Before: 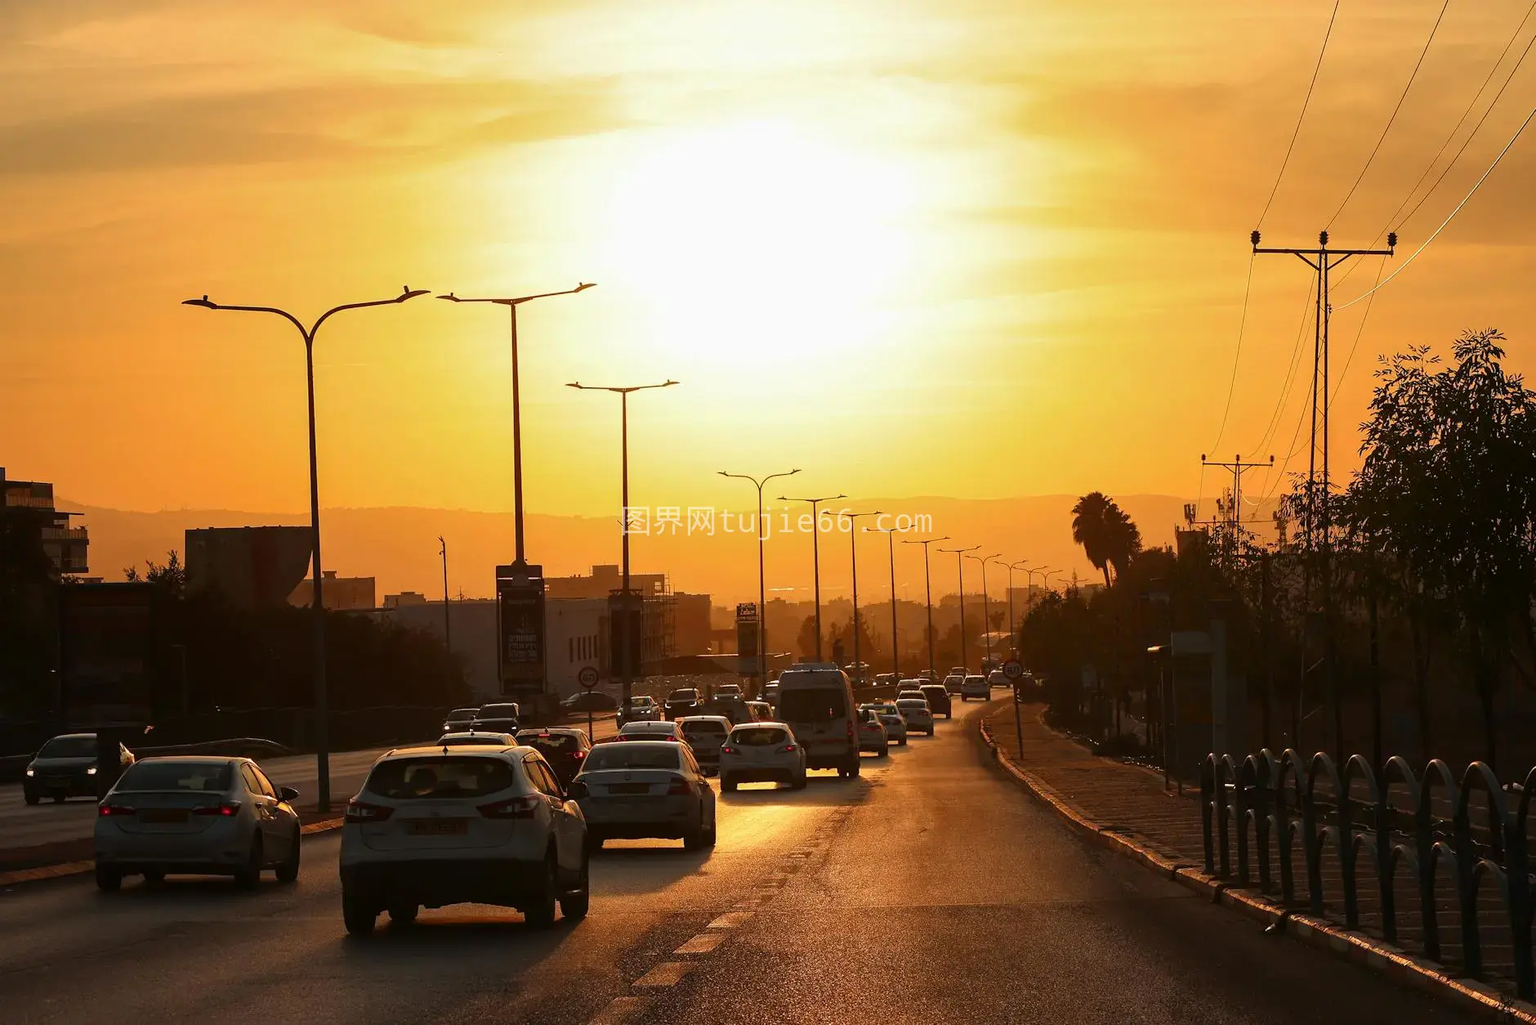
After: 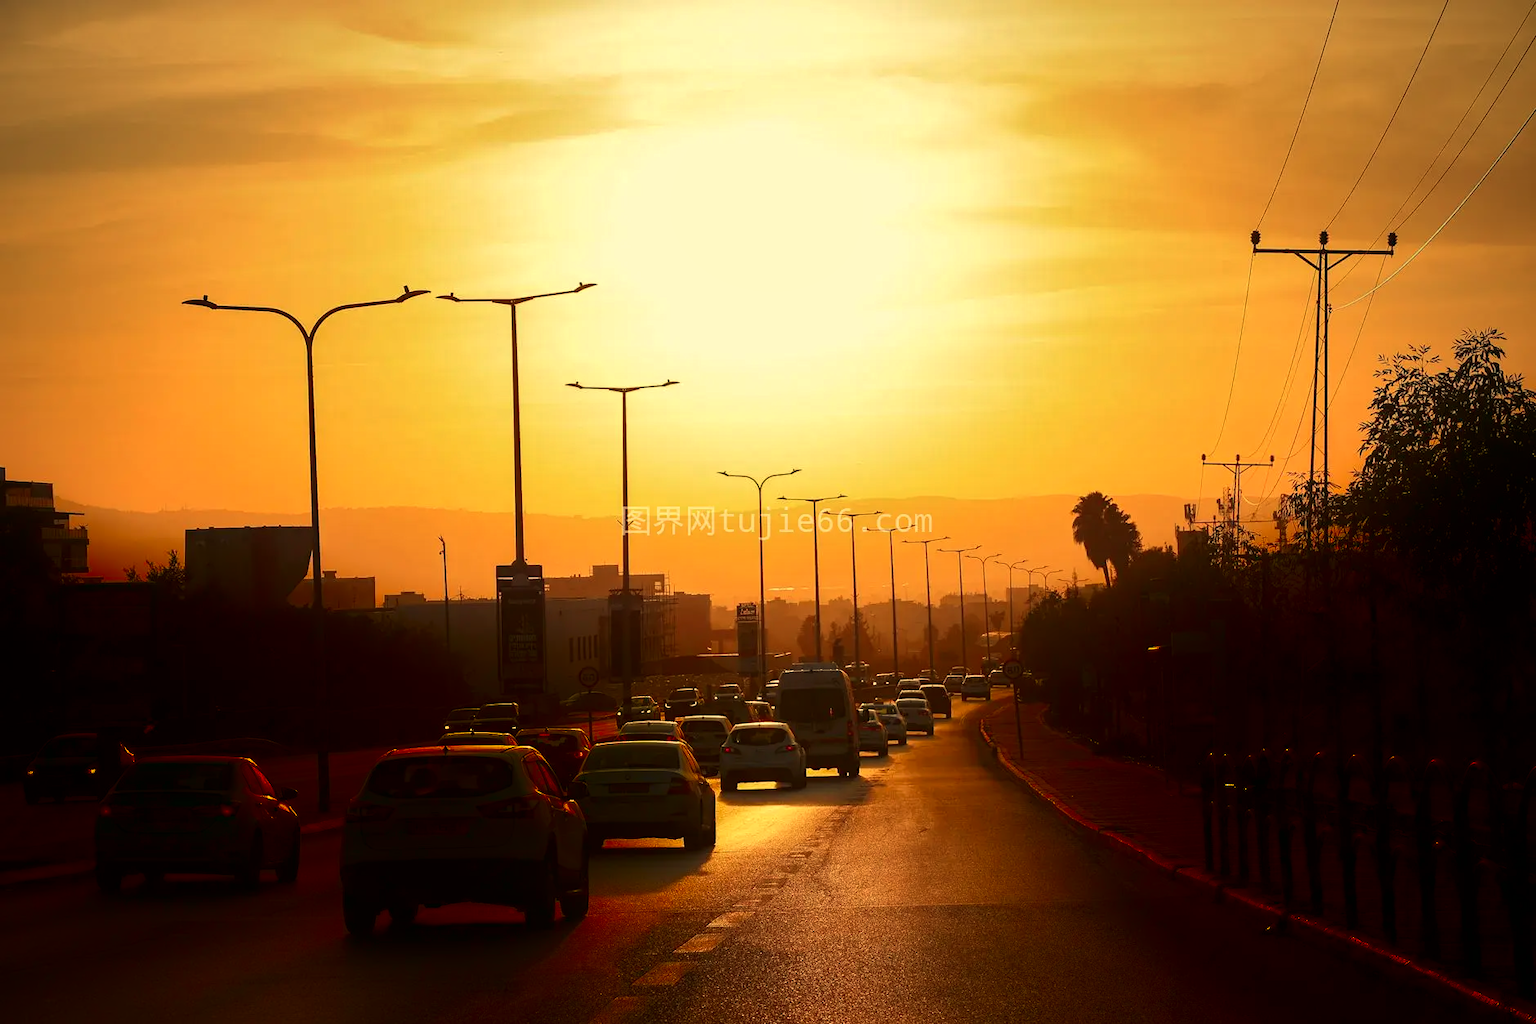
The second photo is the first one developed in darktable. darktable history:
white balance: red 1.08, blue 0.791
shadows and highlights: shadows -88.03, highlights -35.45, shadows color adjustment 99.15%, highlights color adjustment 0%, soften with gaussian
vignetting: brightness -0.629, saturation -0.007, center (-0.028, 0.239)
